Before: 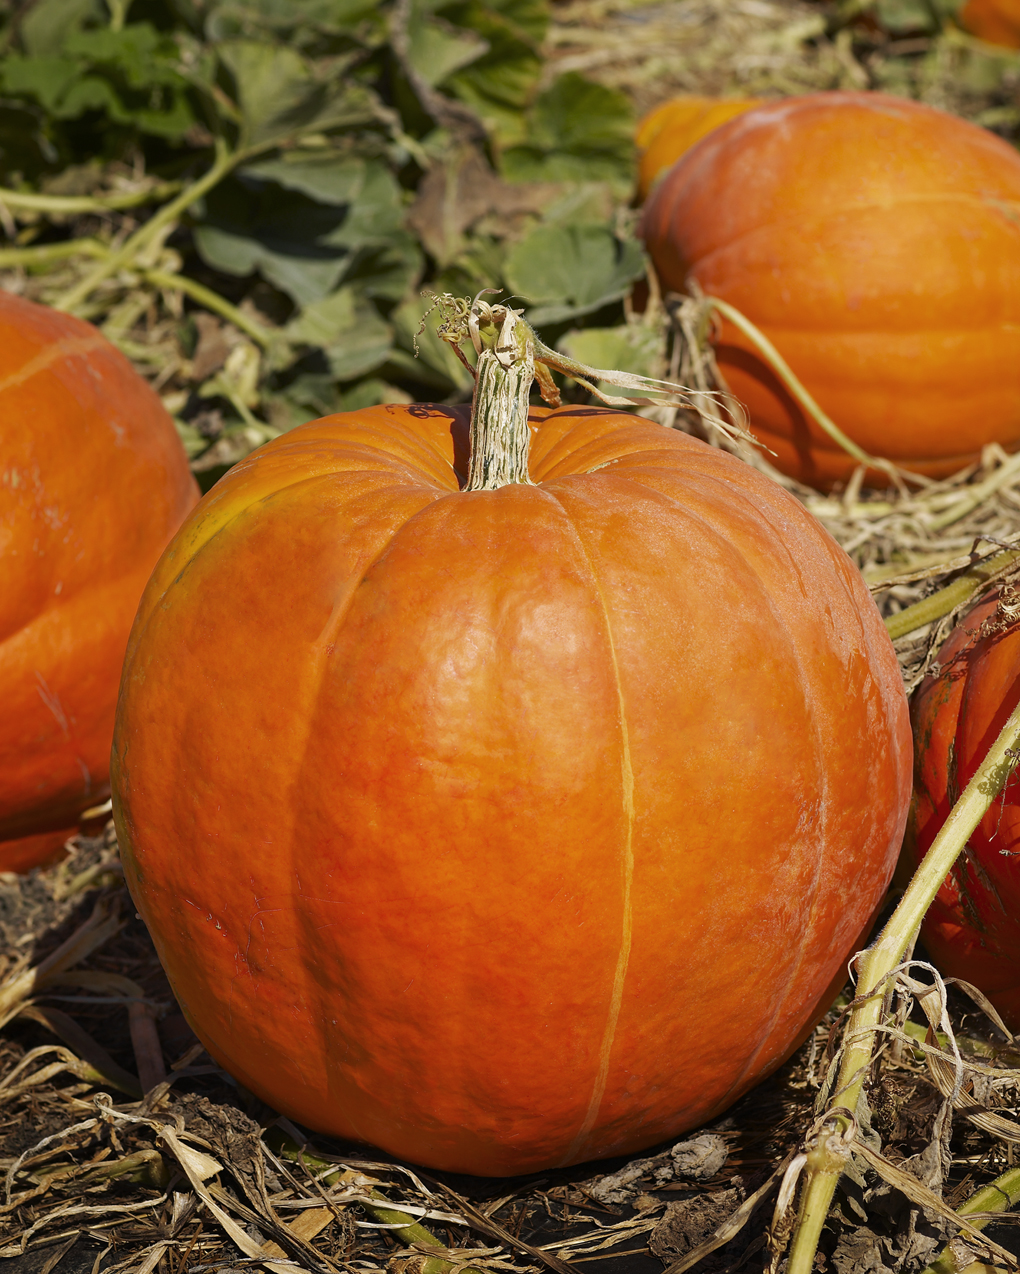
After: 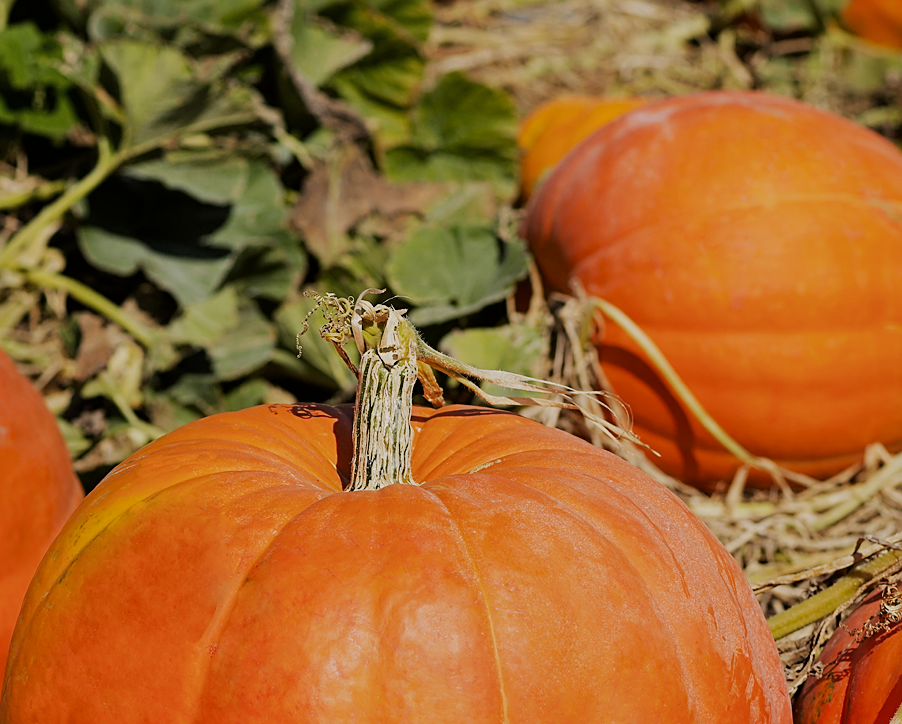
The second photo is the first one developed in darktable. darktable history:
crop and rotate: left 11.479%, bottom 43.17%
shadows and highlights: soften with gaussian
filmic rgb: black relative exposure -7.65 EV, white relative exposure 4.56 EV, threshold 5.97 EV, hardness 3.61, enable highlight reconstruction true
sharpen: on, module defaults
